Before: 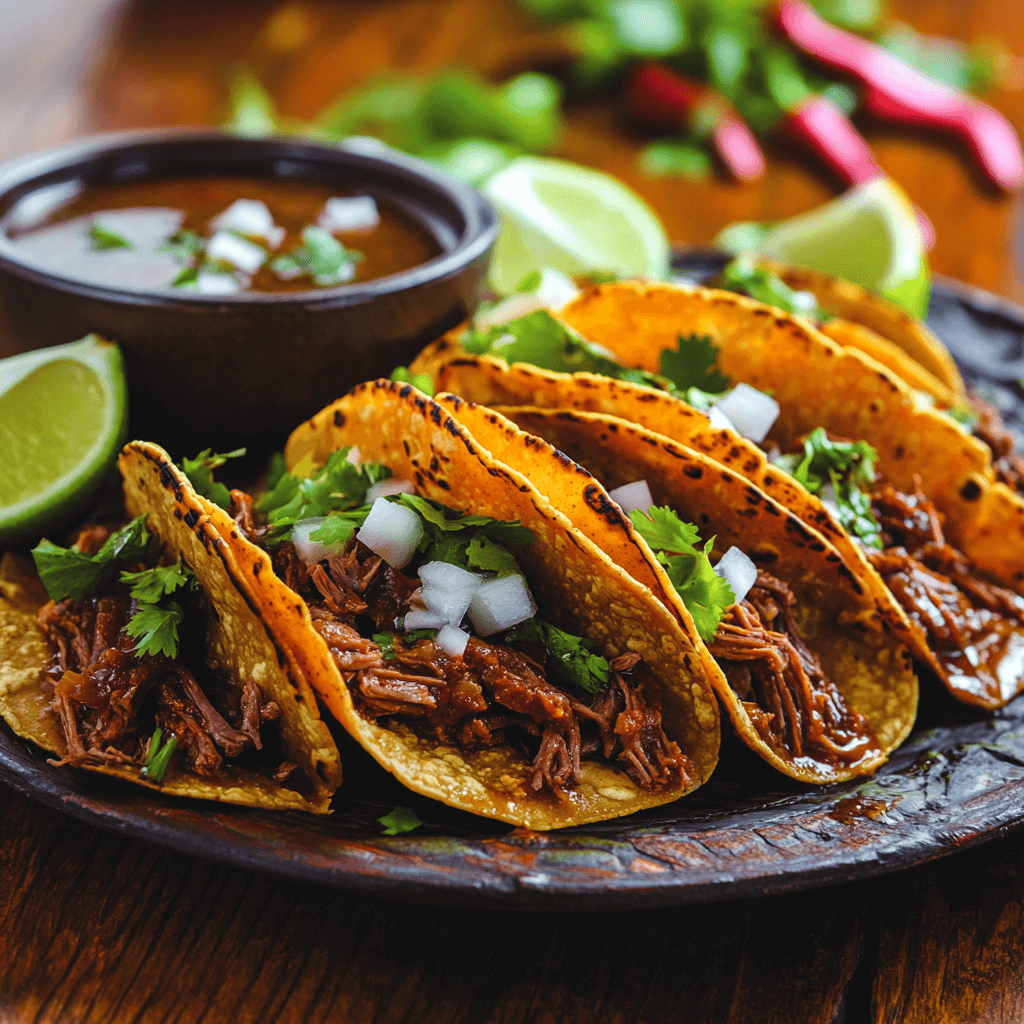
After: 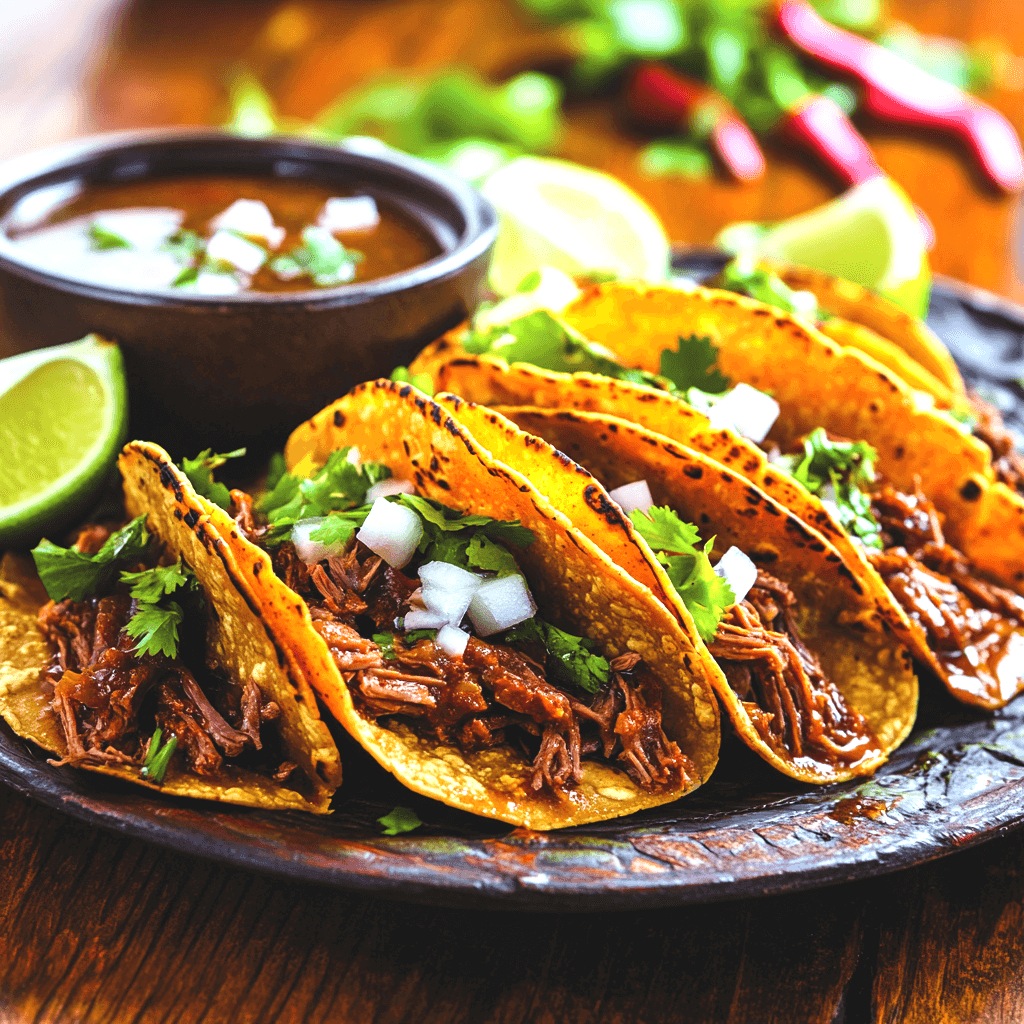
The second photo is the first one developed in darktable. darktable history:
exposure: exposure 0.999 EV, compensate highlight preservation false
contrast brightness saturation: contrast 0.07
